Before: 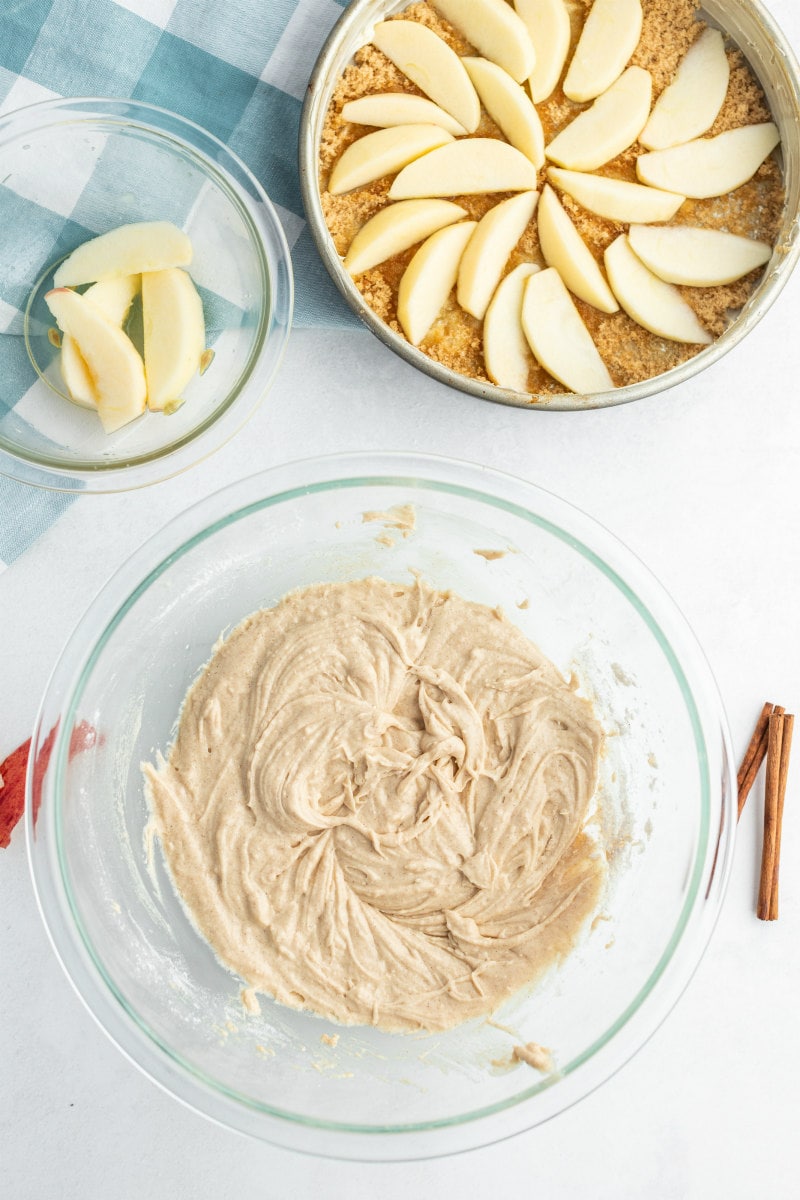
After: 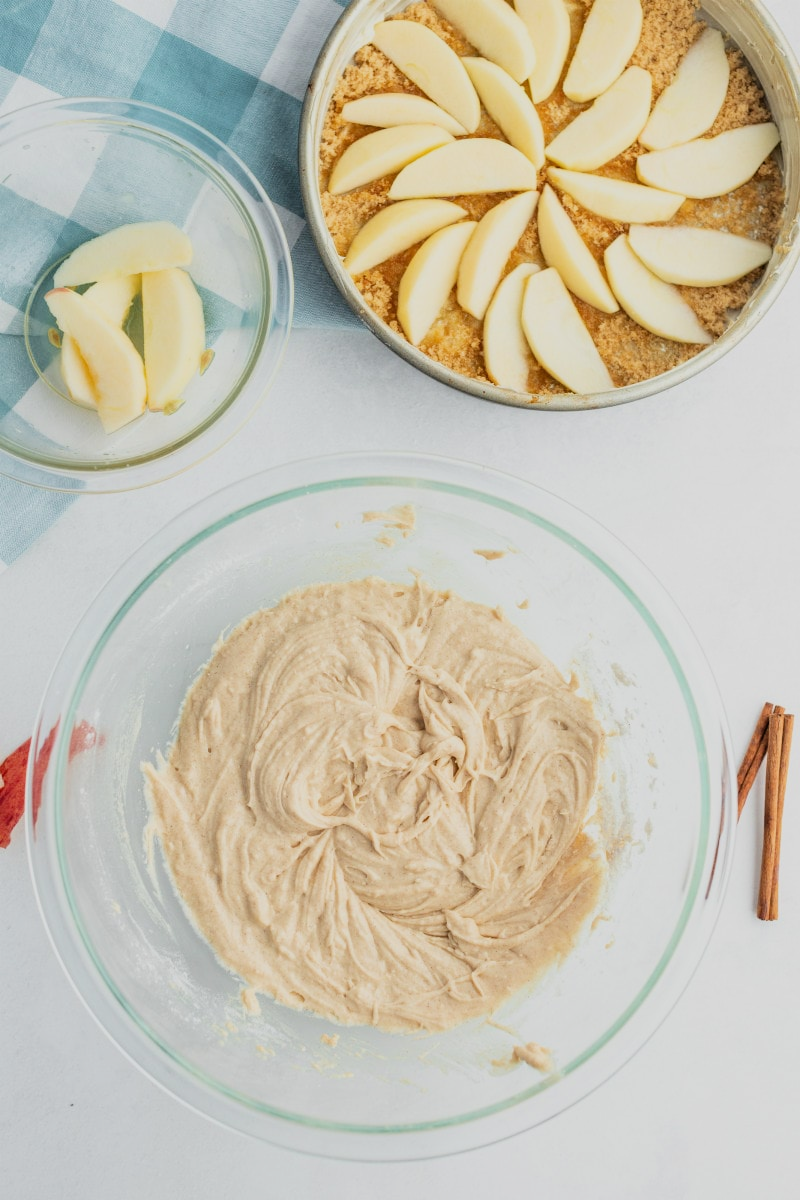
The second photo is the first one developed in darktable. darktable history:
filmic rgb: black relative exposure -7.91 EV, white relative exposure 4.11 EV, hardness 4.08, latitude 51.77%, contrast 1.008, shadows ↔ highlights balance 5.32%, color science v6 (2022), iterations of high-quality reconstruction 0
